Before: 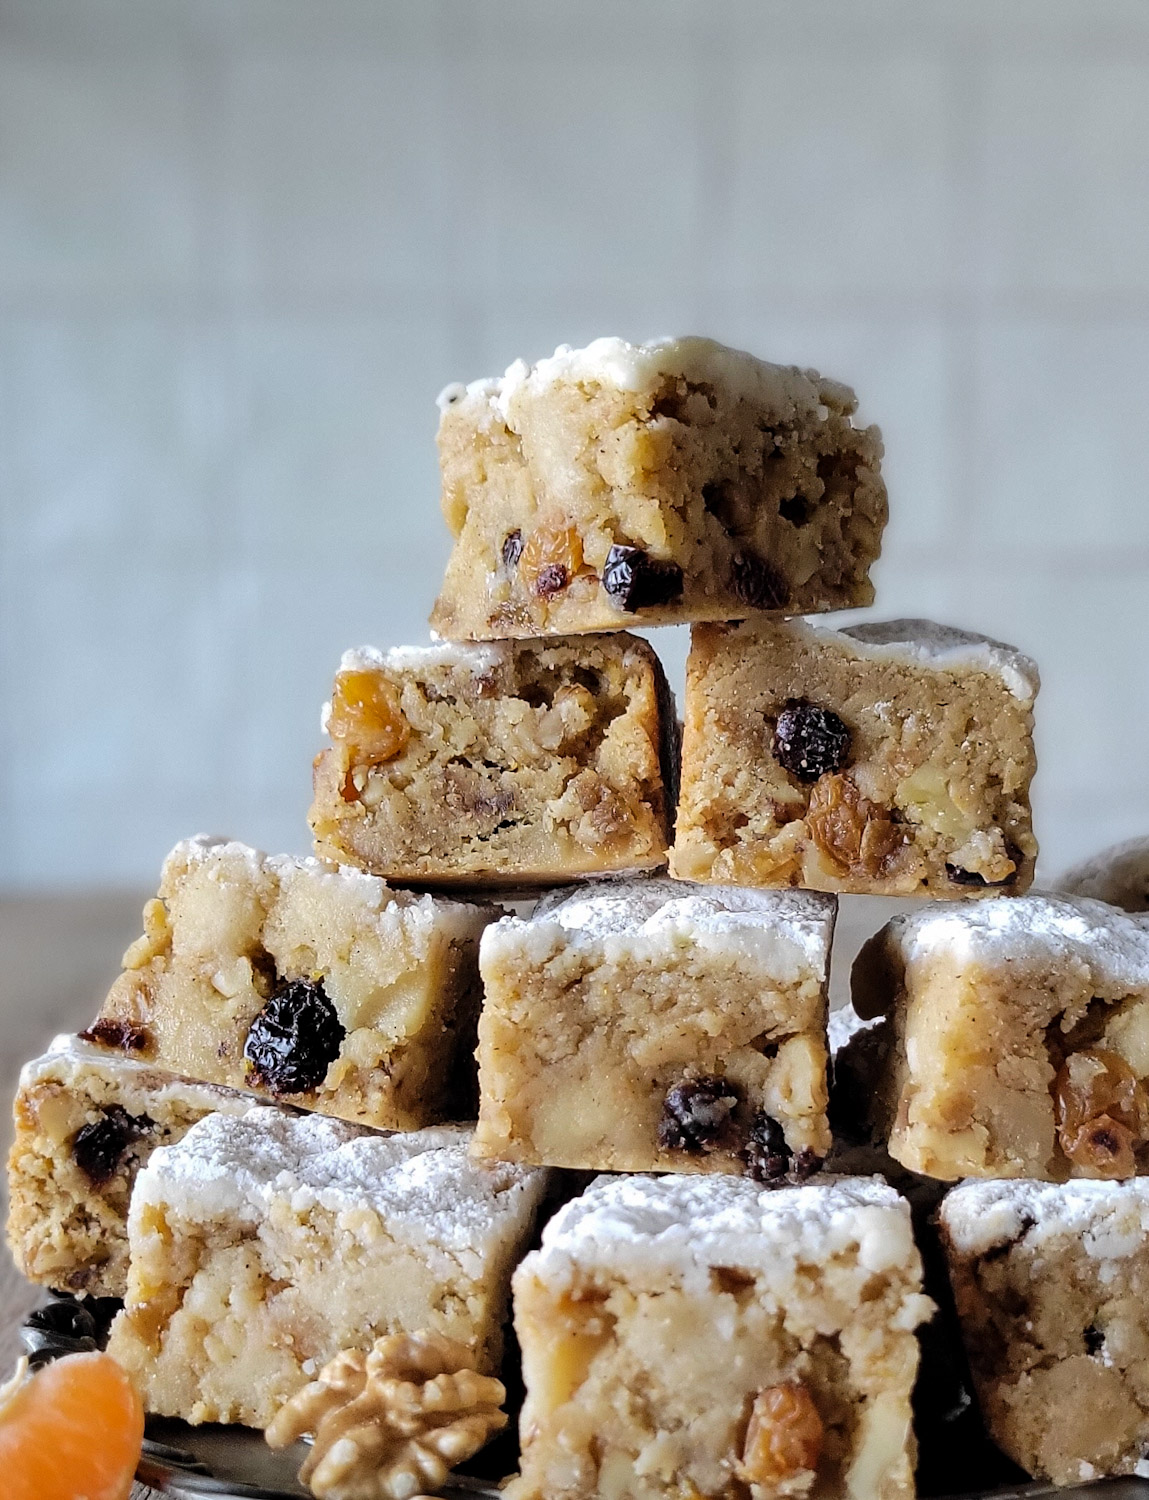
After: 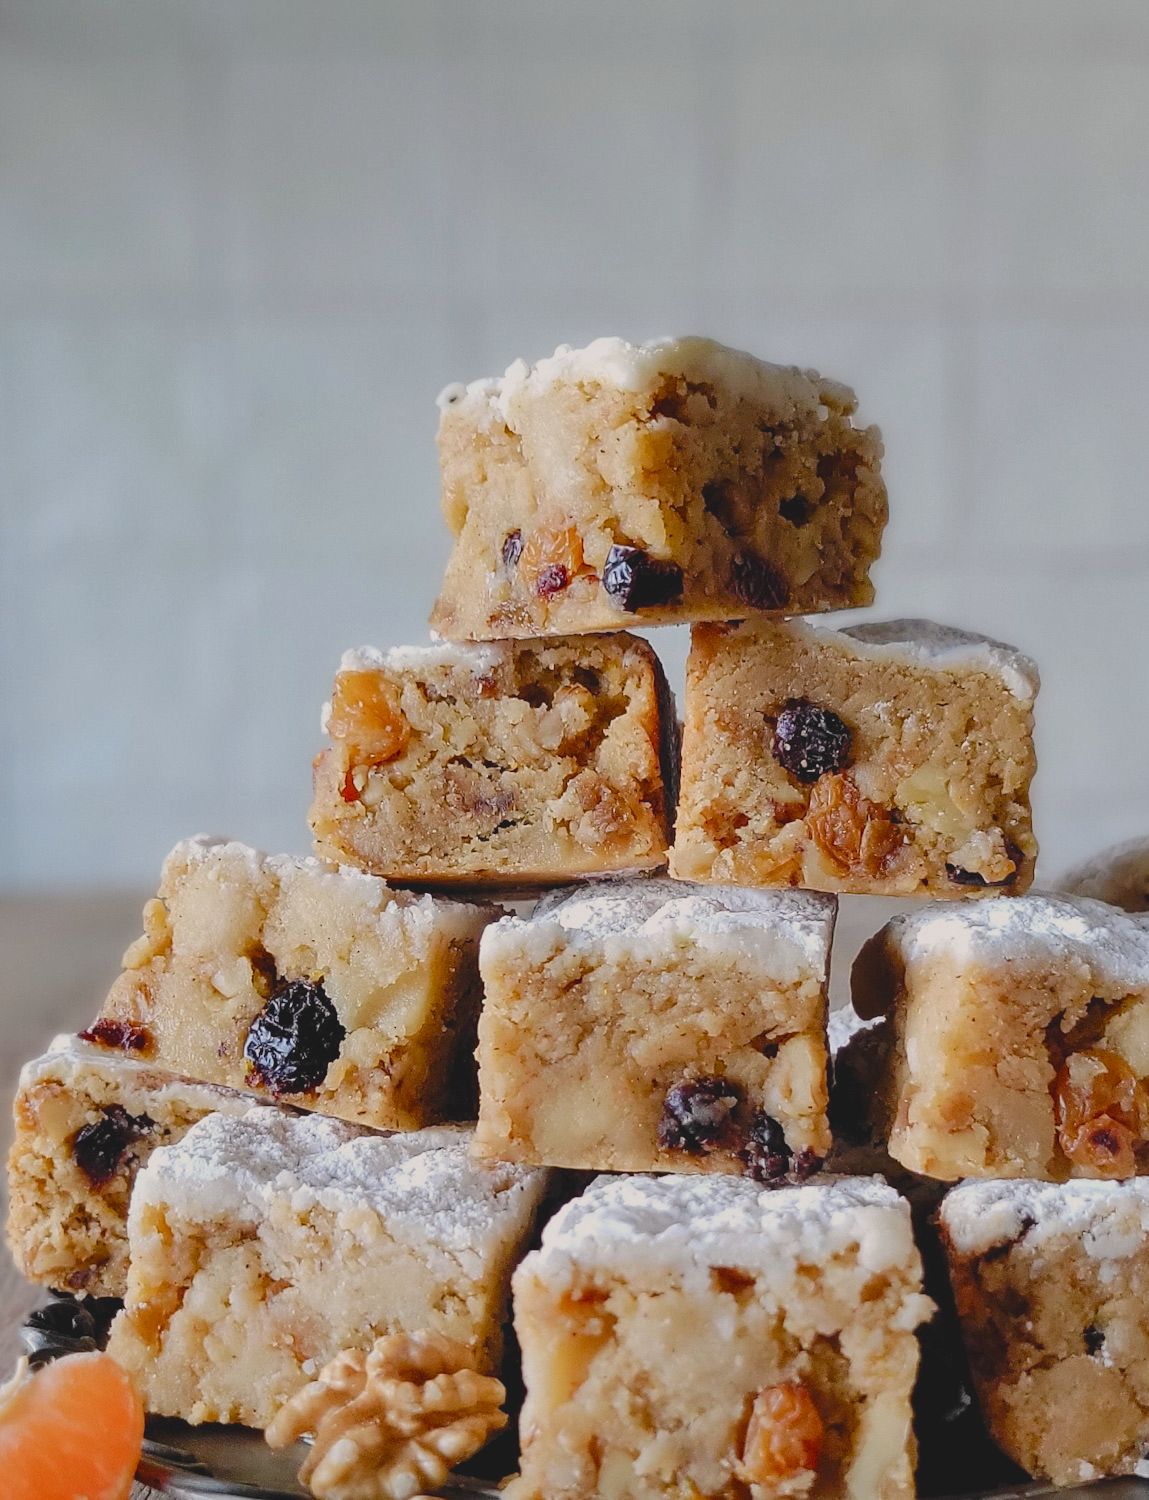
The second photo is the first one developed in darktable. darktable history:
color balance rgb: power › hue 213.12°, highlights gain › chroma 1.344%, highlights gain › hue 55.19°, global offset › luminance 0.526%, perceptual saturation grading › global saturation 20%, perceptual saturation grading › highlights -49.204%, perceptual saturation grading › shadows 24.592%, hue shift -3.35°, contrast -20.652%
contrast brightness saturation: contrast 0.037, saturation 0.155
